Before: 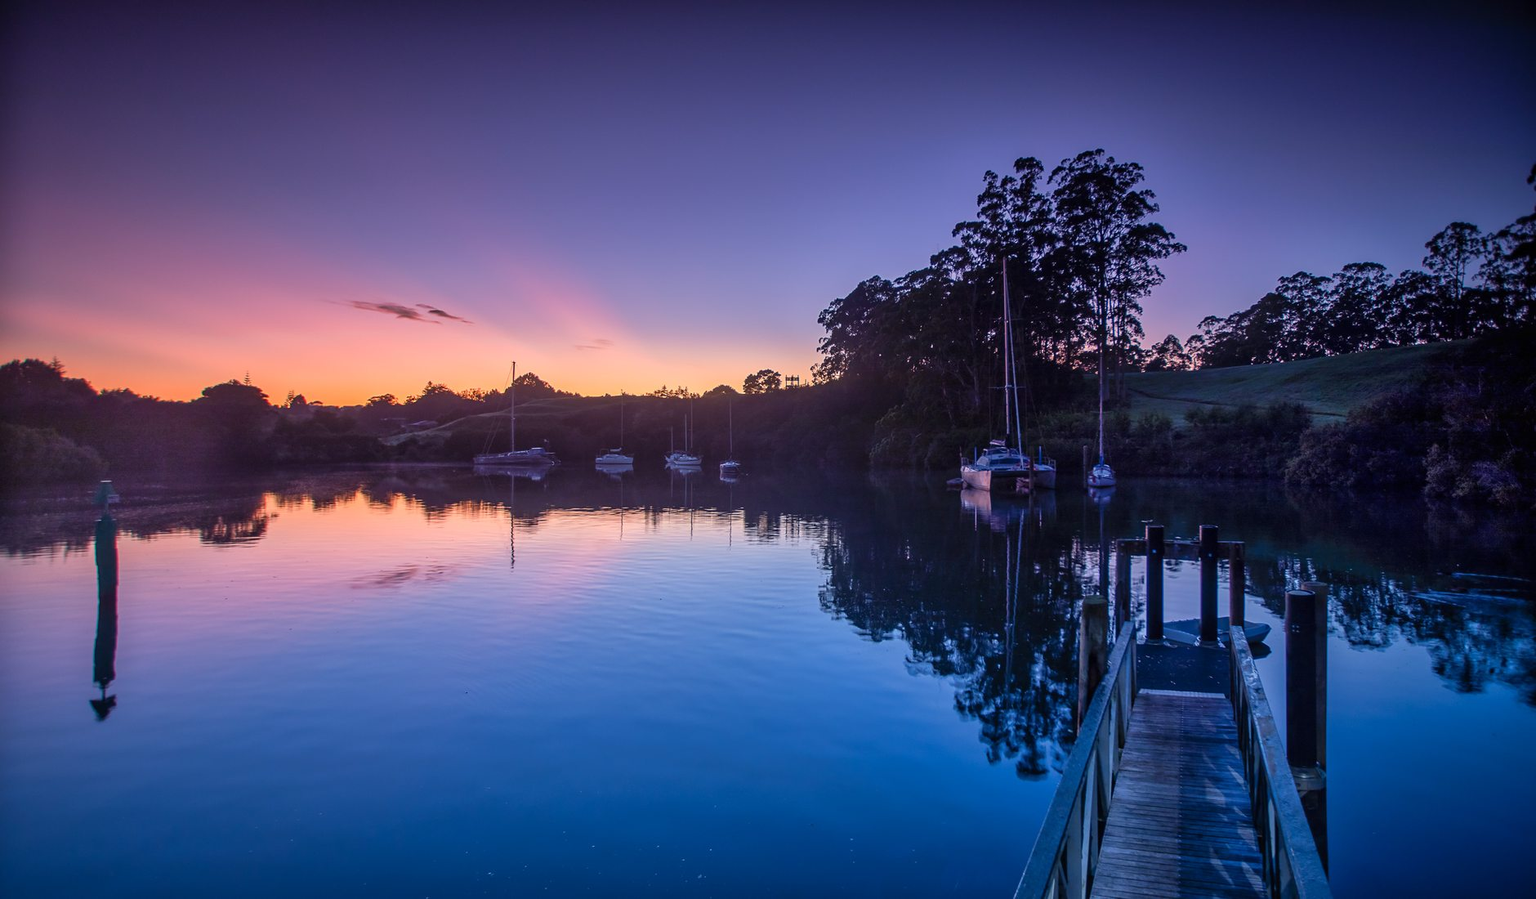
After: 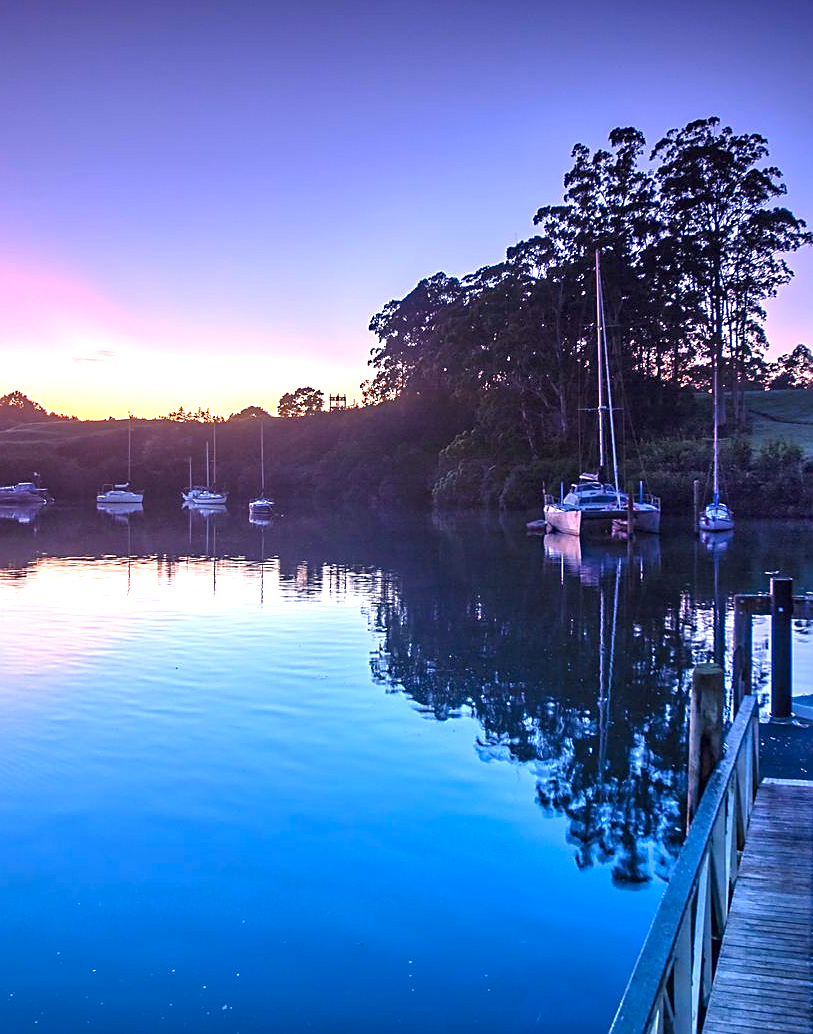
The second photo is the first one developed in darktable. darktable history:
crop: left 33.645%, top 5.964%, right 23.083%
exposure: black level correction 0, exposure 1.362 EV, compensate exposure bias true, compensate highlight preservation false
haze removal: strength 0.132, distance 0.255, compatibility mode true, adaptive false
sharpen: on, module defaults
